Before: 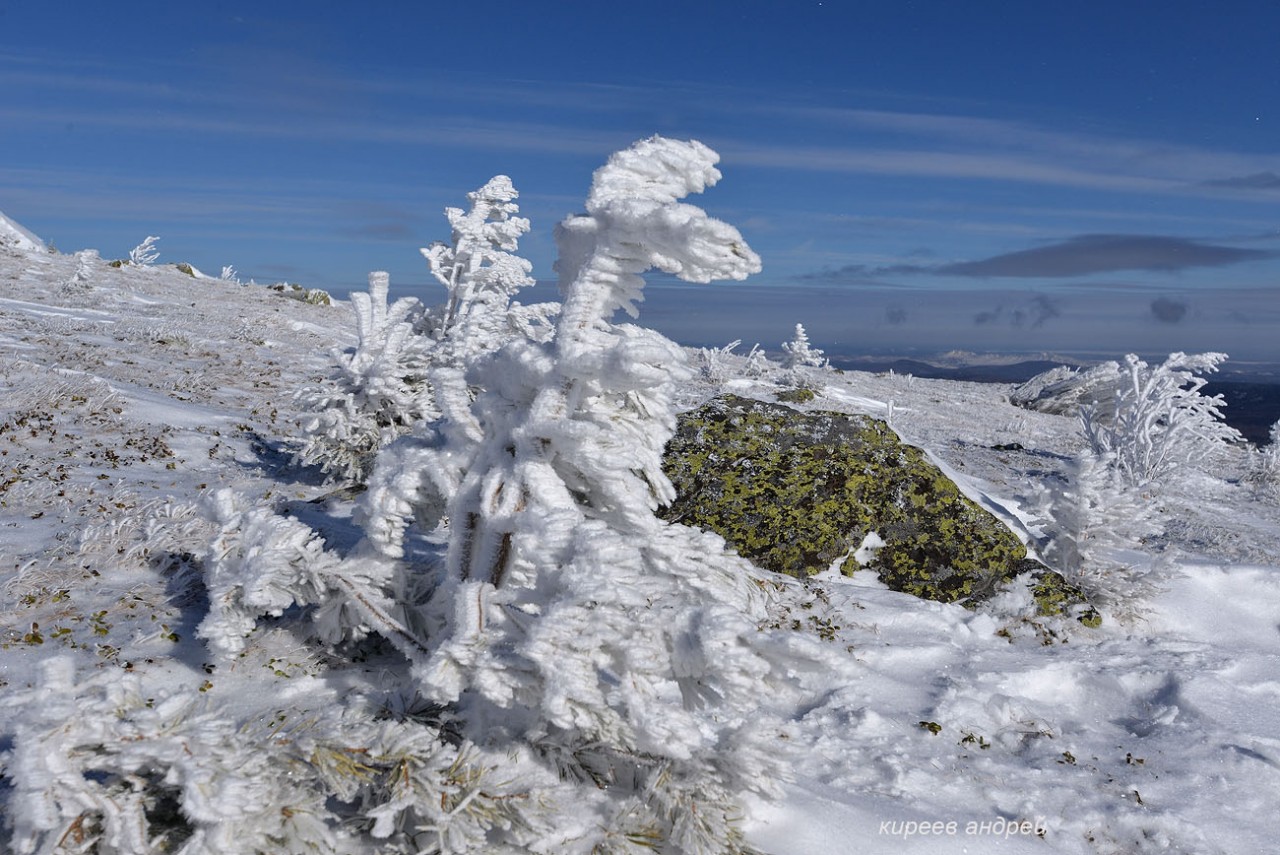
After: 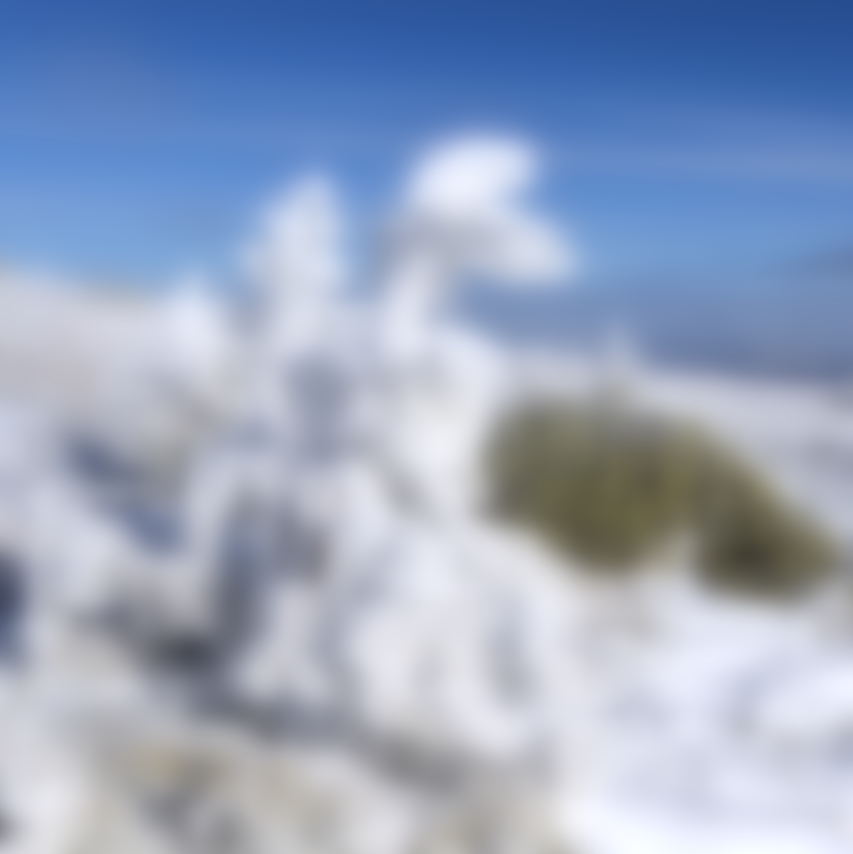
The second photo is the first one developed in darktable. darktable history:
rgb levels: levels [[0.029, 0.461, 0.922], [0, 0.5, 1], [0, 0.5, 1]]
crop and rotate: left 14.436%, right 18.898%
exposure: exposure 0.6 EV, compensate highlight preservation false
lowpass: radius 16, unbound 0
